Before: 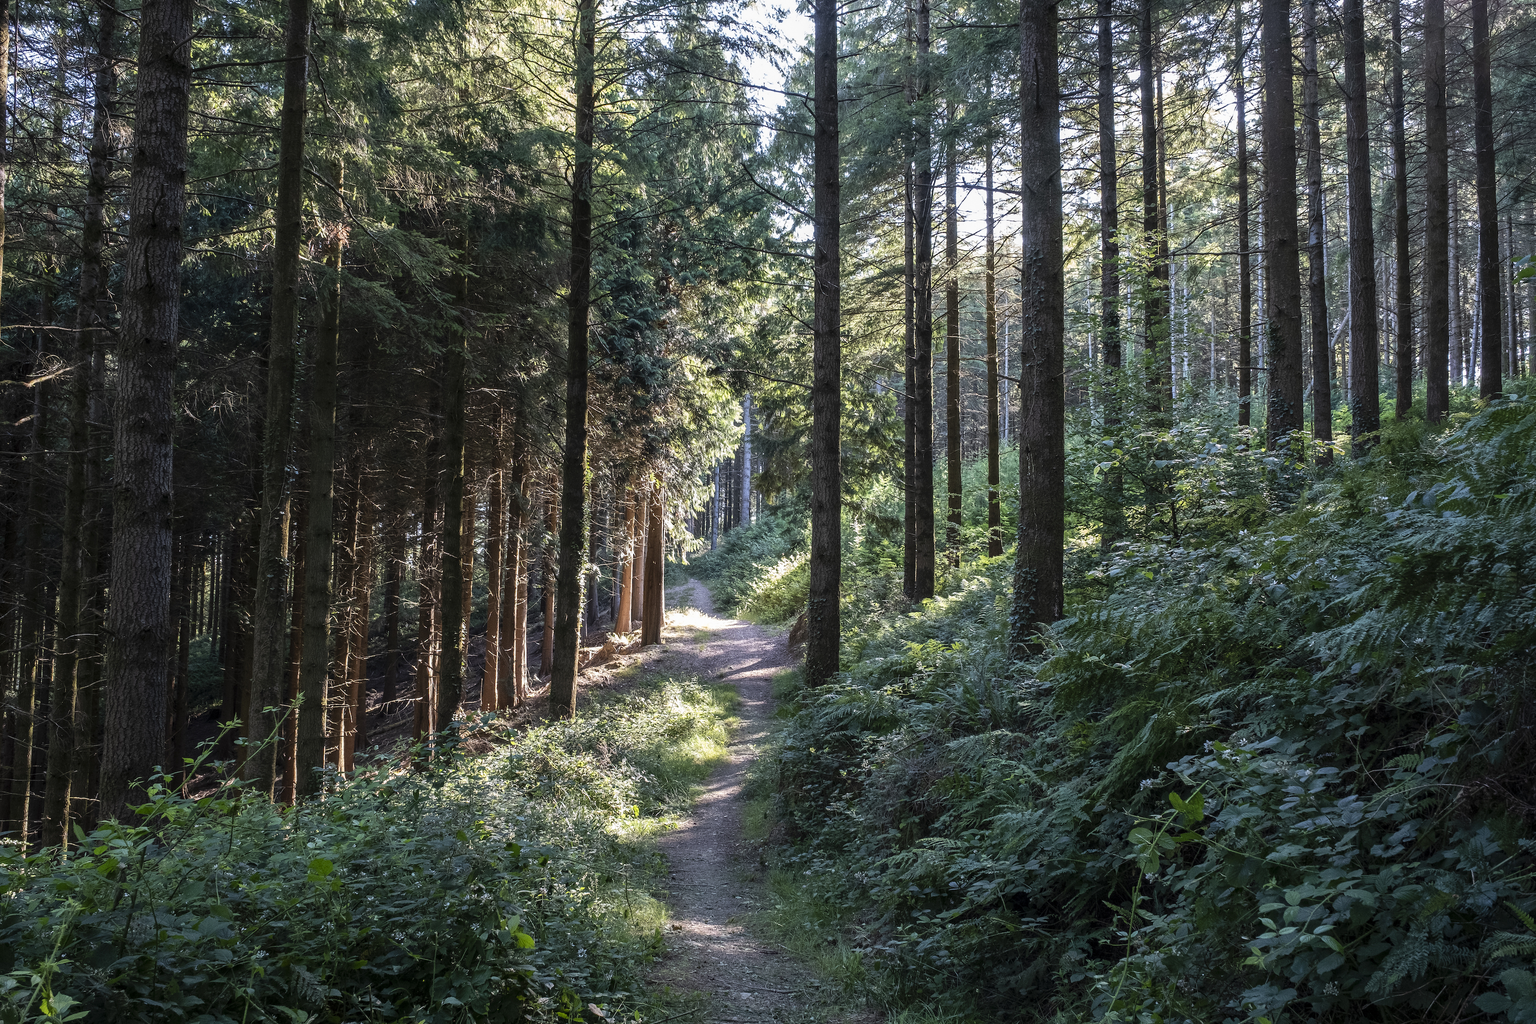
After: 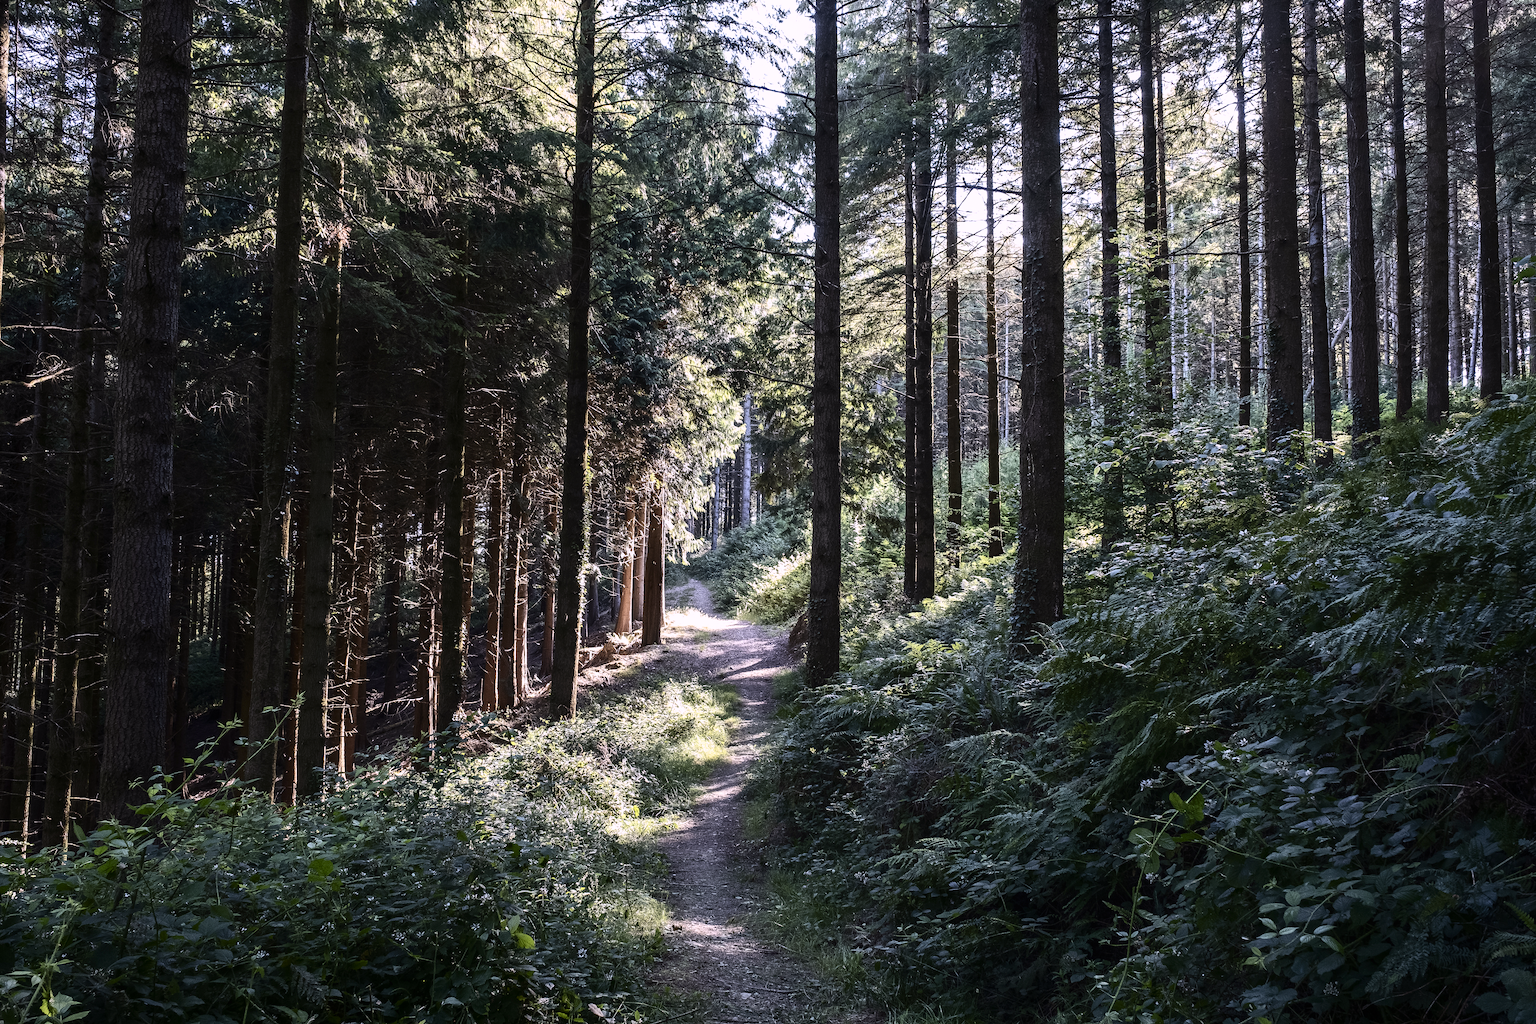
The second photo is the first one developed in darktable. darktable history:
local contrast: mode bilateral grid, contrast 100, coarseness 100, detail 91%, midtone range 0.2
contrast brightness saturation: contrast 0.28
color correction: saturation 0.85
white balance: red 1.05, blue 1.072
